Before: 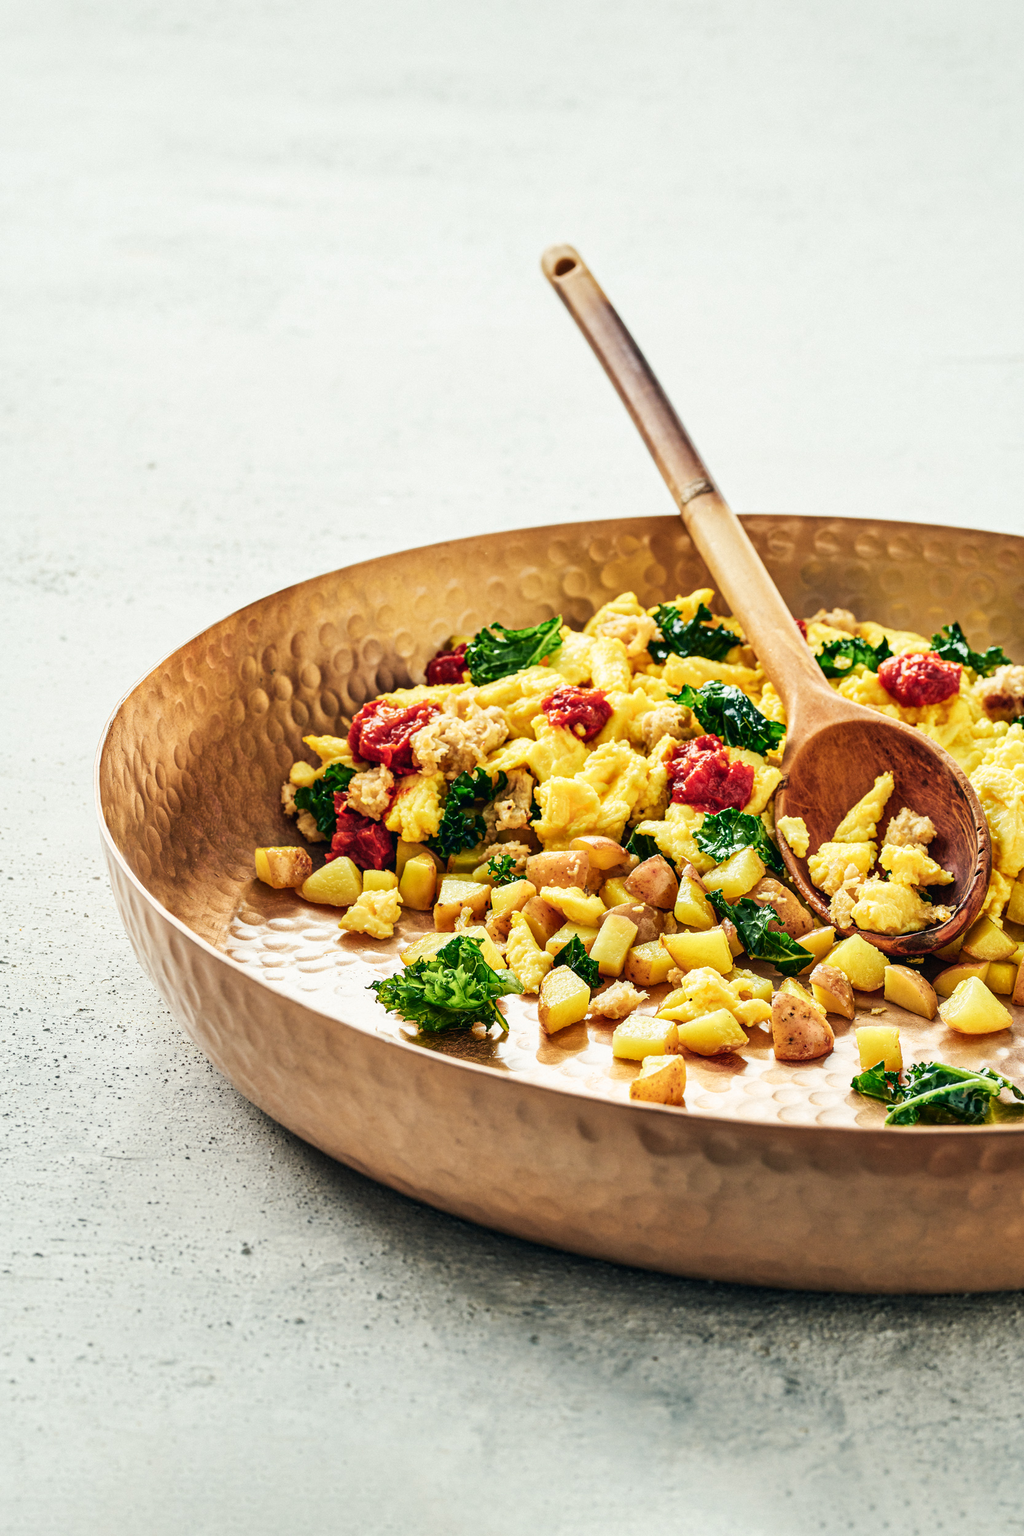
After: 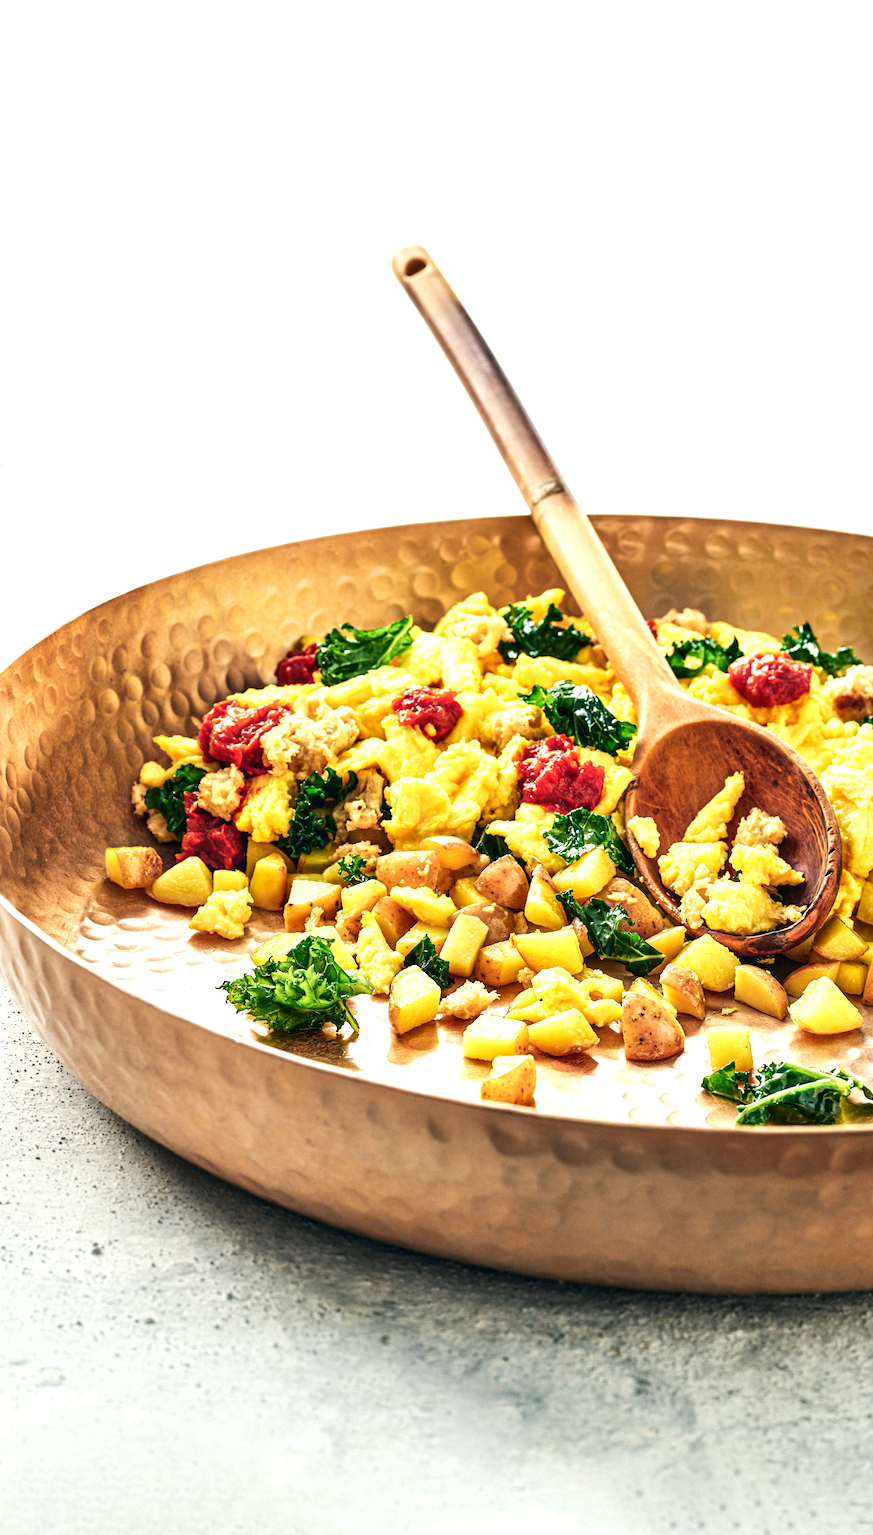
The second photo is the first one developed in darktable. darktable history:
exposure: exposure 0.496 EV, compensate exposure bias true, compensate highlight preservation false
crop and rotate: left 14.685%
